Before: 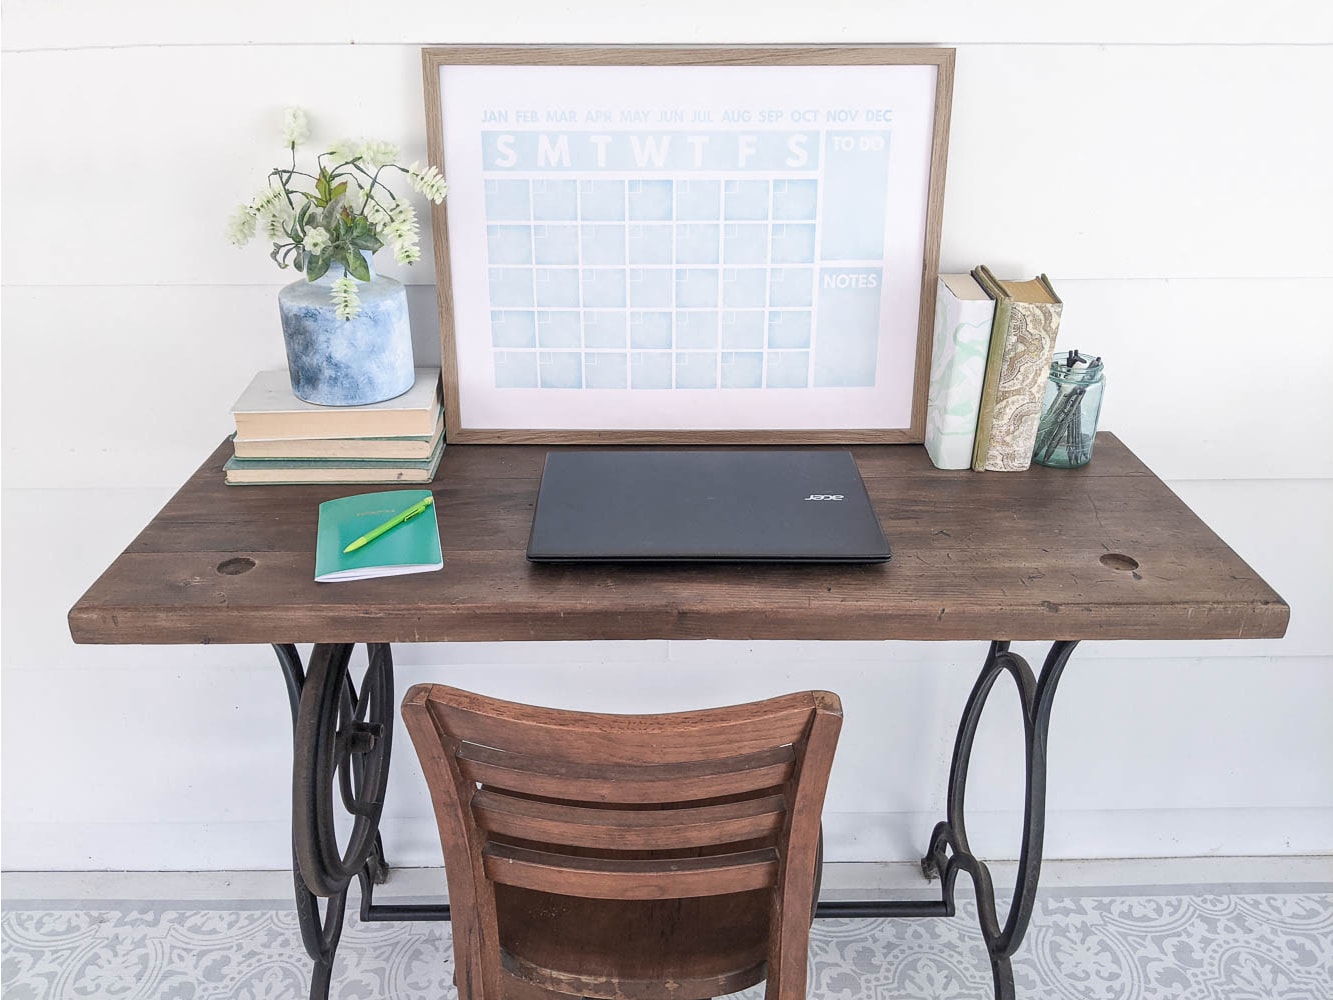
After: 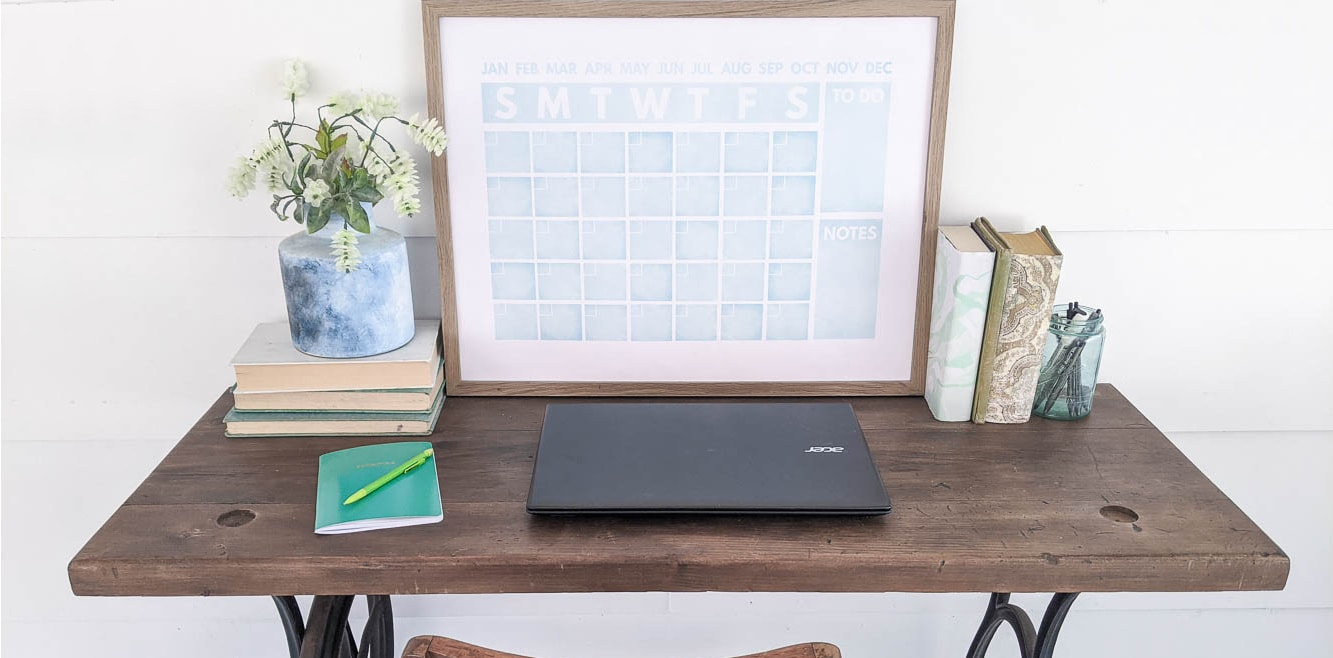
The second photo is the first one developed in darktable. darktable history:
crop and rotate: top 4.874%, bottom 29.307%
